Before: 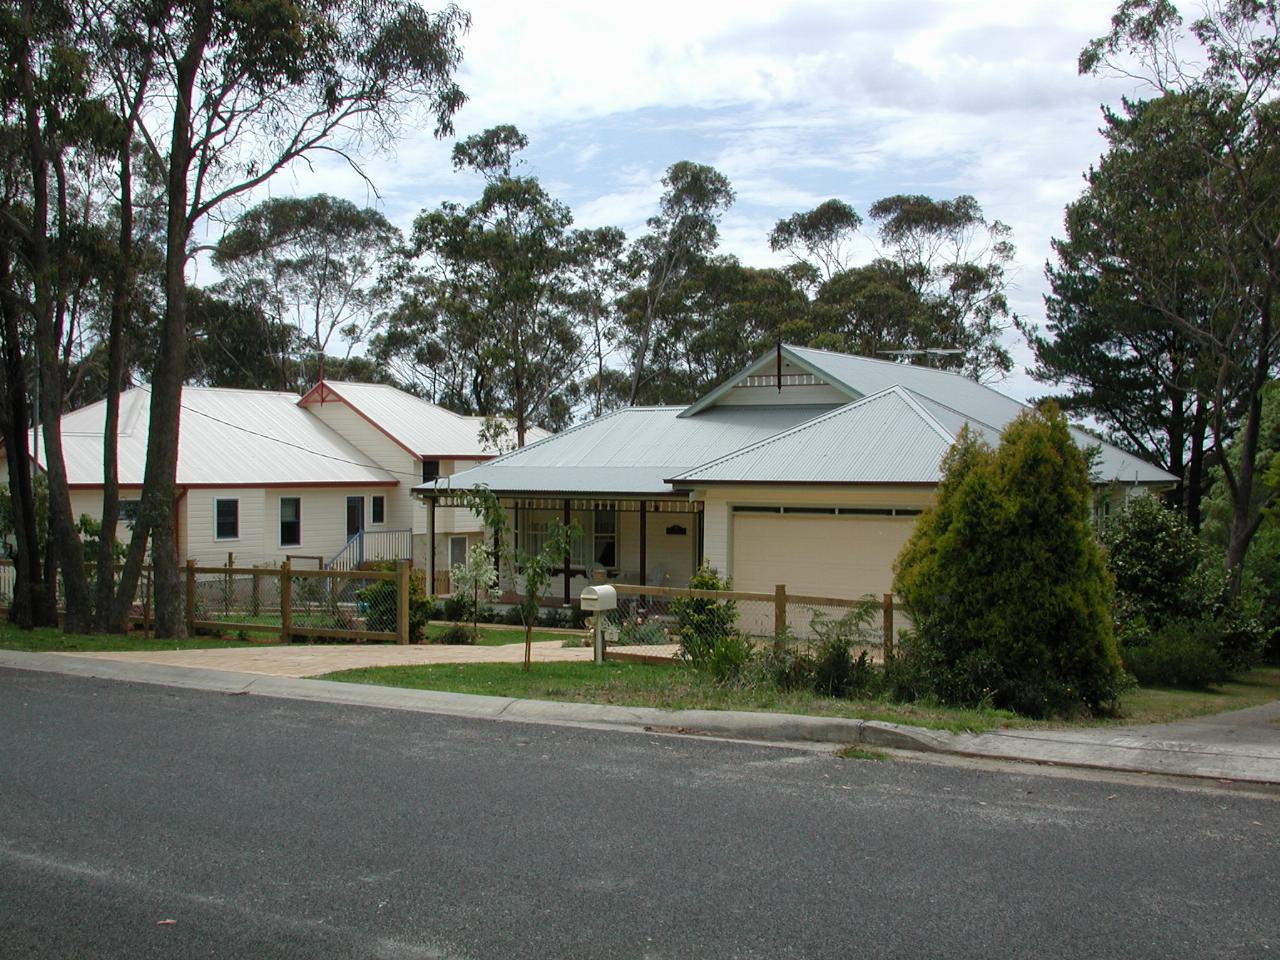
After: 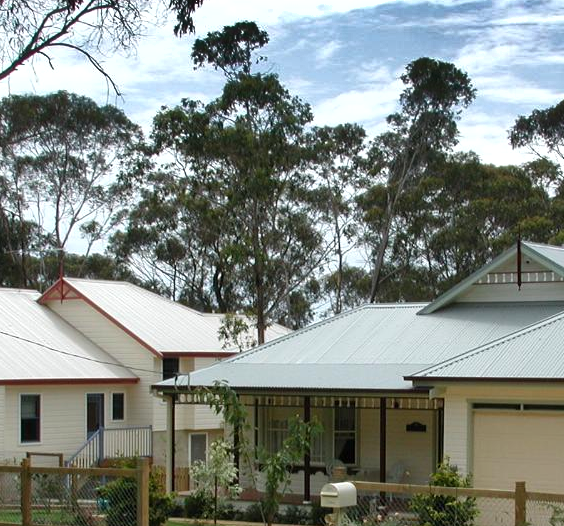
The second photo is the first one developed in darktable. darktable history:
exposure: exposure 0.196 EV, compensate exposure bias true, compensate highlight preservation false
shadows and highlights: shadows 20.84, highlights -80.84, soften with gaussian
crop: left 20.338%, top 10.758%, right 35.587%, bottom 34.358%
